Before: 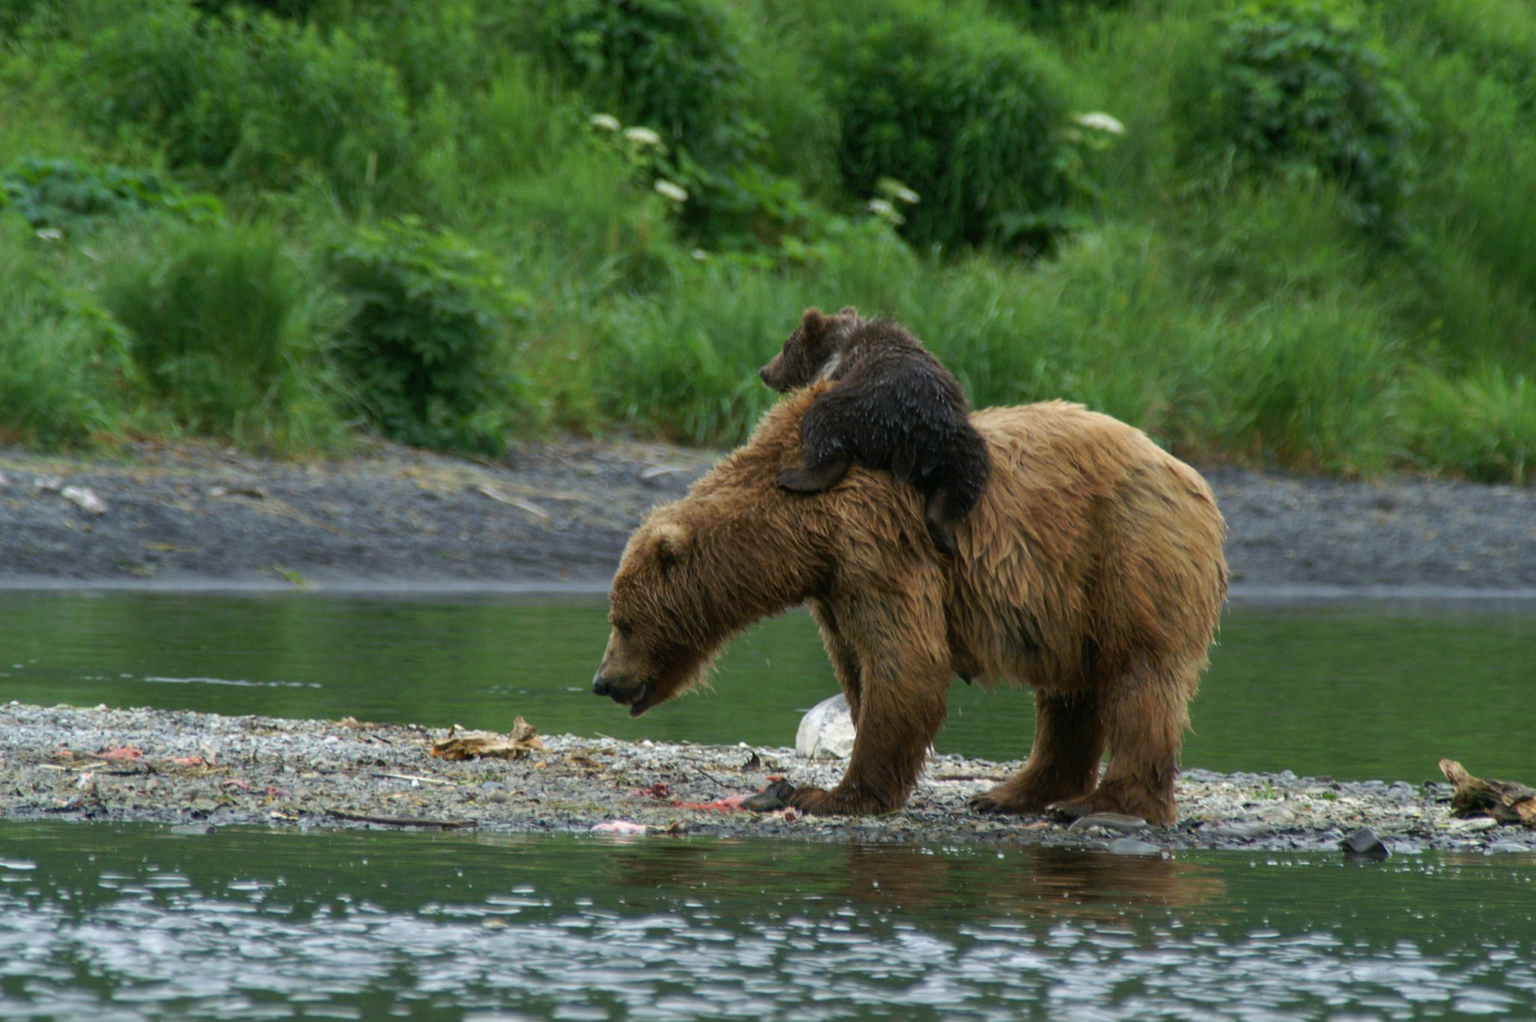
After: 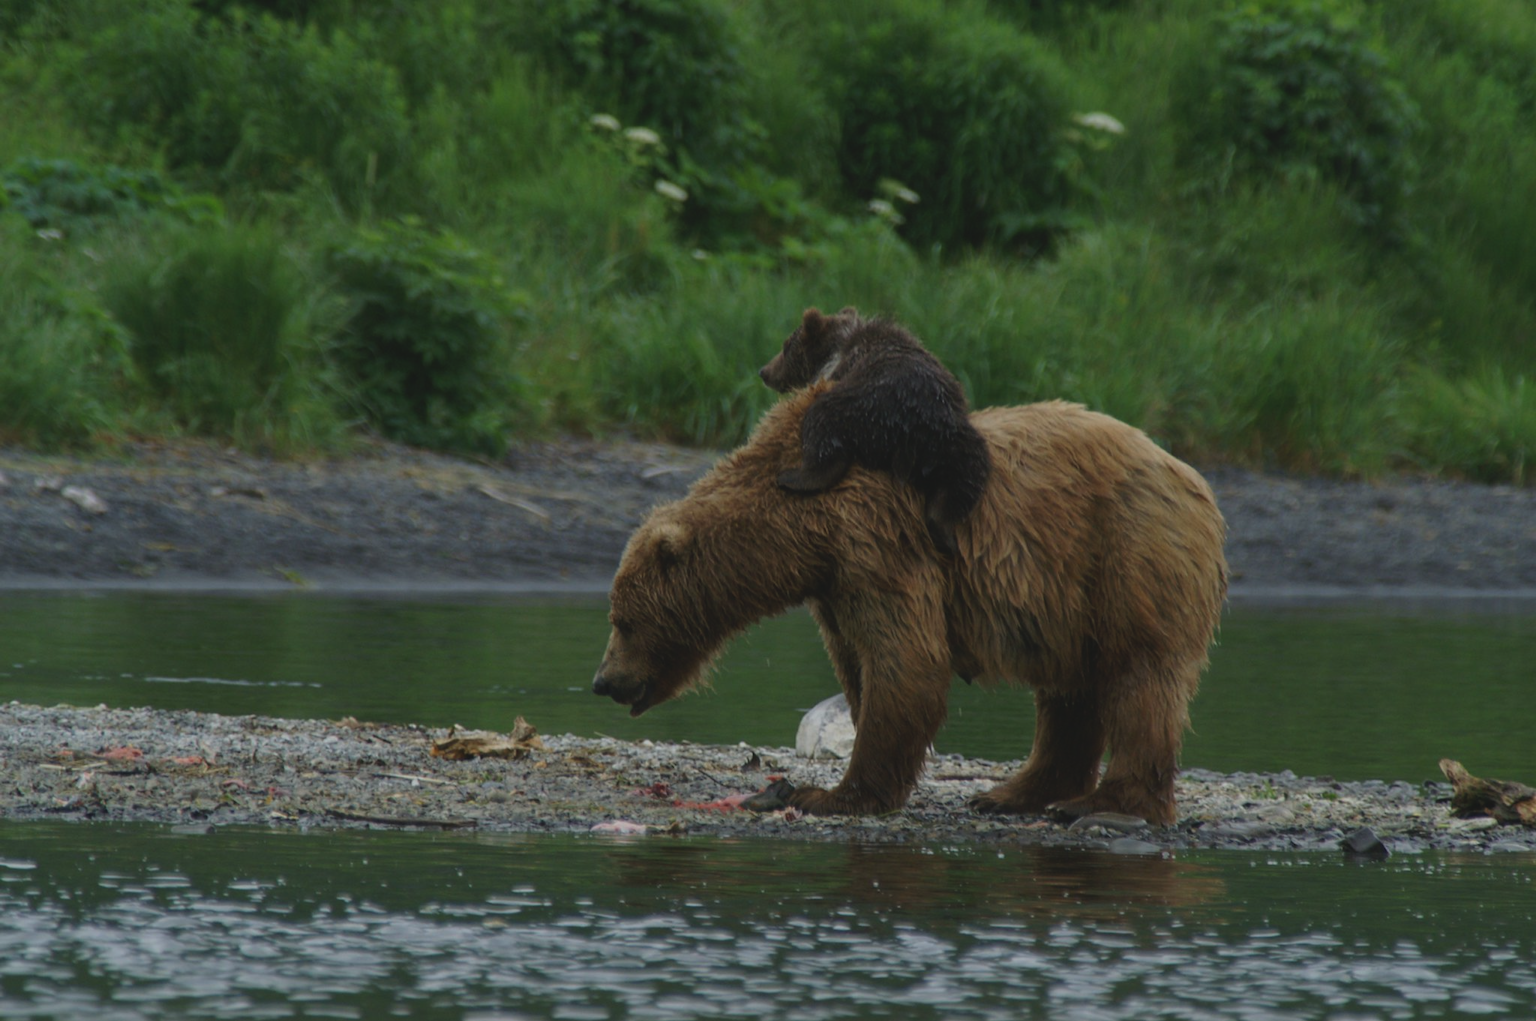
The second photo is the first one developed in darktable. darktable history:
exposure: black level correction -0.016, exposure -1.018 EV, compensate highlight preservation false
